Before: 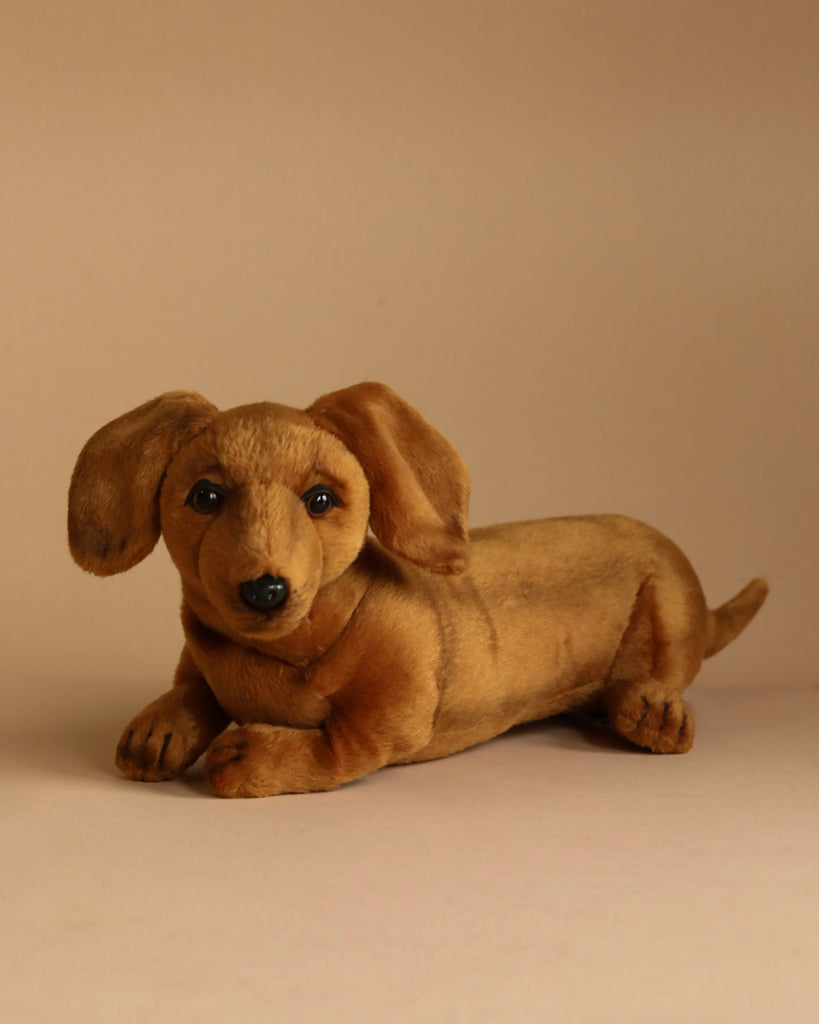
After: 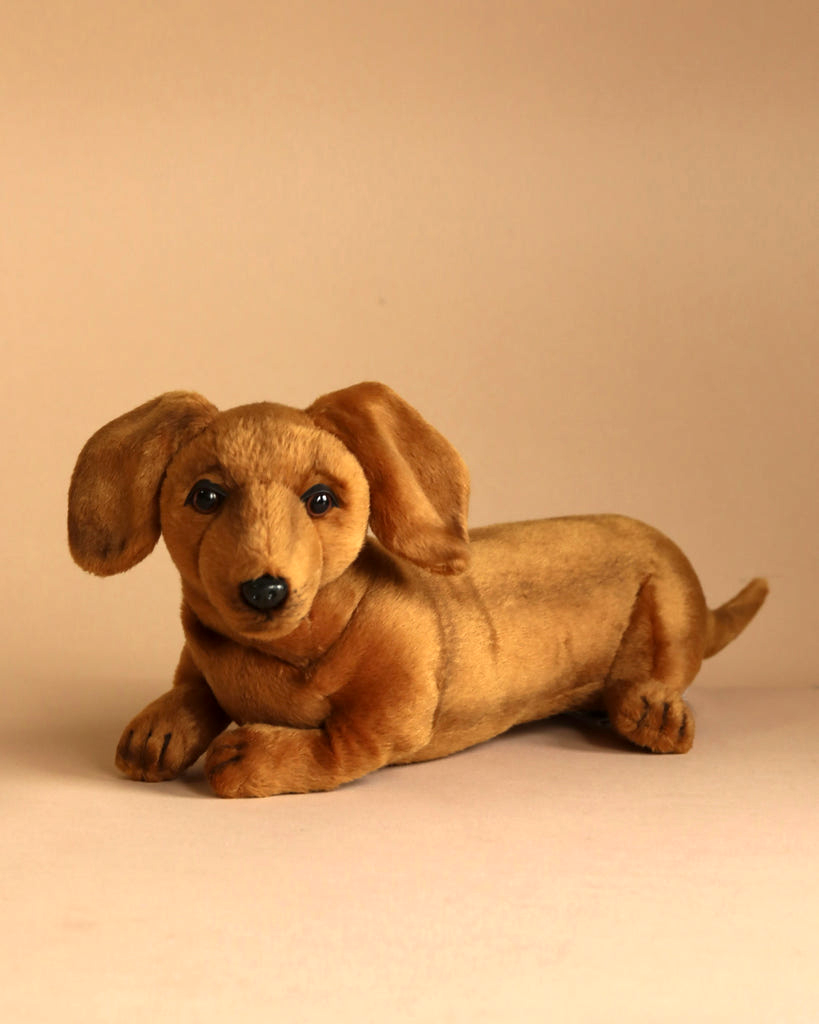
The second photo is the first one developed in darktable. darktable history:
local contrast: mode bilateral grid, contrast 20, coarseness 50, detail 119%, midtone range 0.2
exposure: black level correction 0, exposure 0.697 EV, compensate highlight preservation false
